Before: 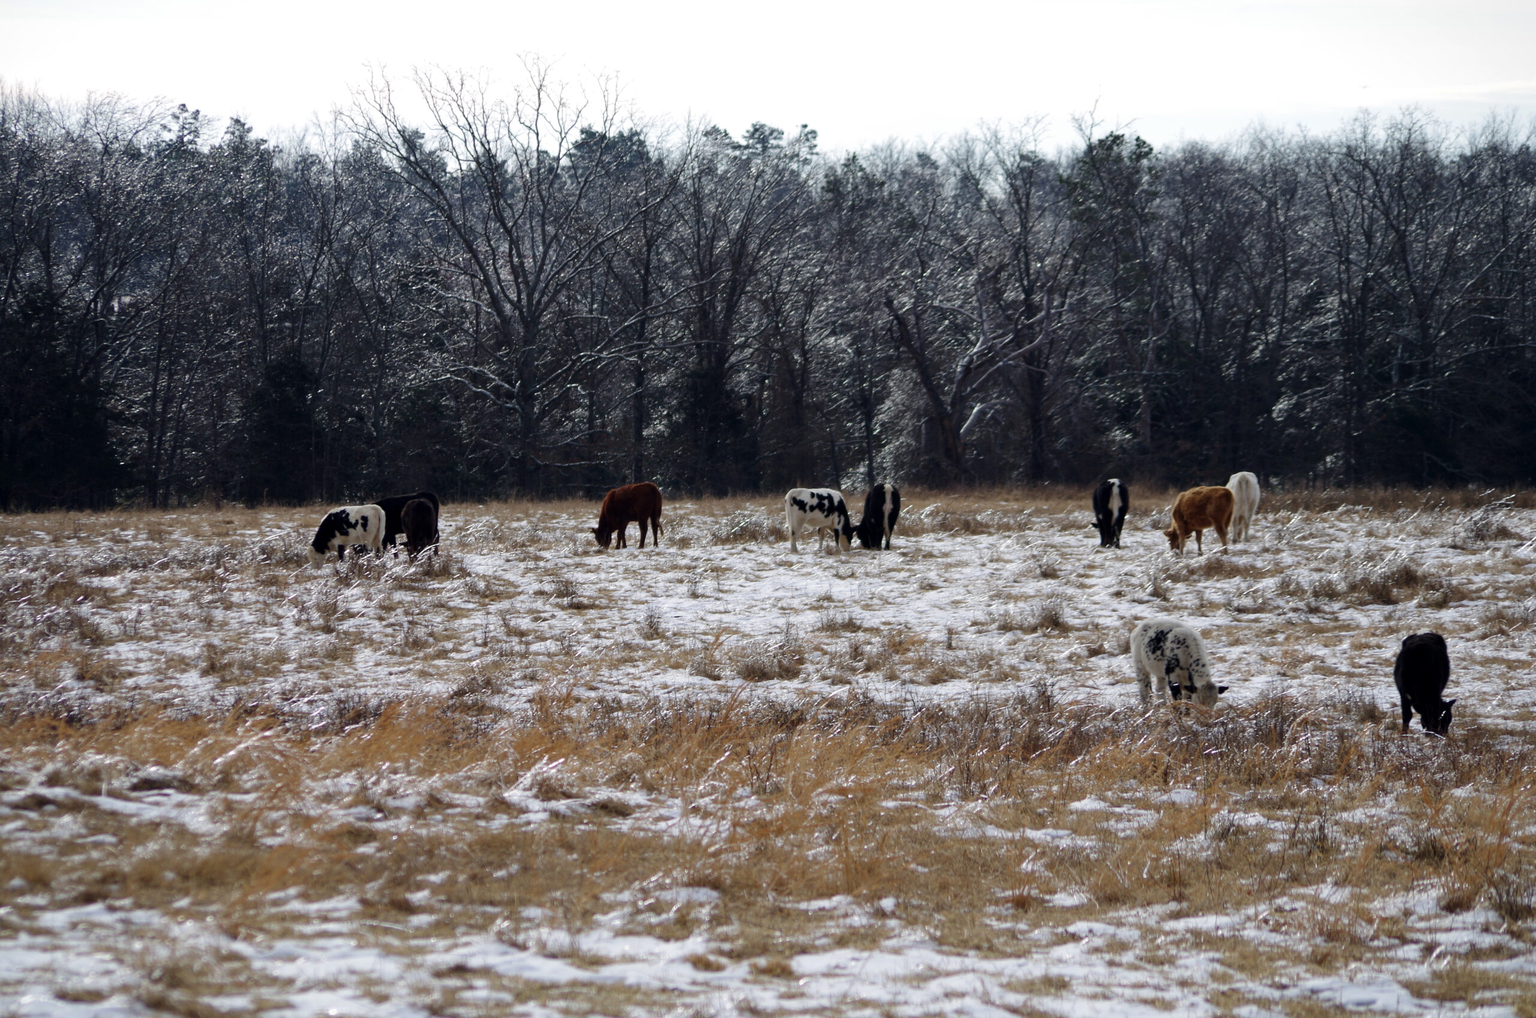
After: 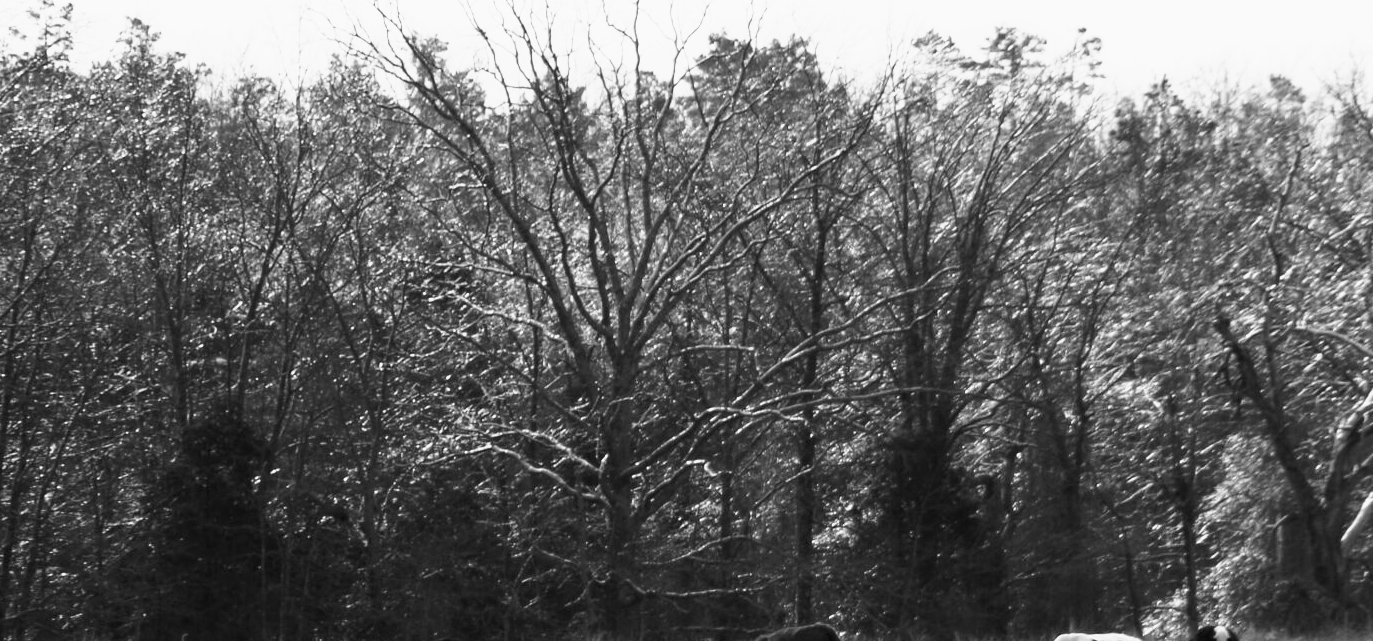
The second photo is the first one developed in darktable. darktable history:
exposure: exposure 0.207 EV, compensate highlight preservation false
crop: left 10.121%, top 10.631%, right 36.218%, bottom 51.526%
monochrome: a 32, b 64, size 2.3
base curve: curves: ch0 [(0, 0) (0.495, 0.917) (1, 1)], preserve colors none
white balance: red 0.976, blue 1.04
